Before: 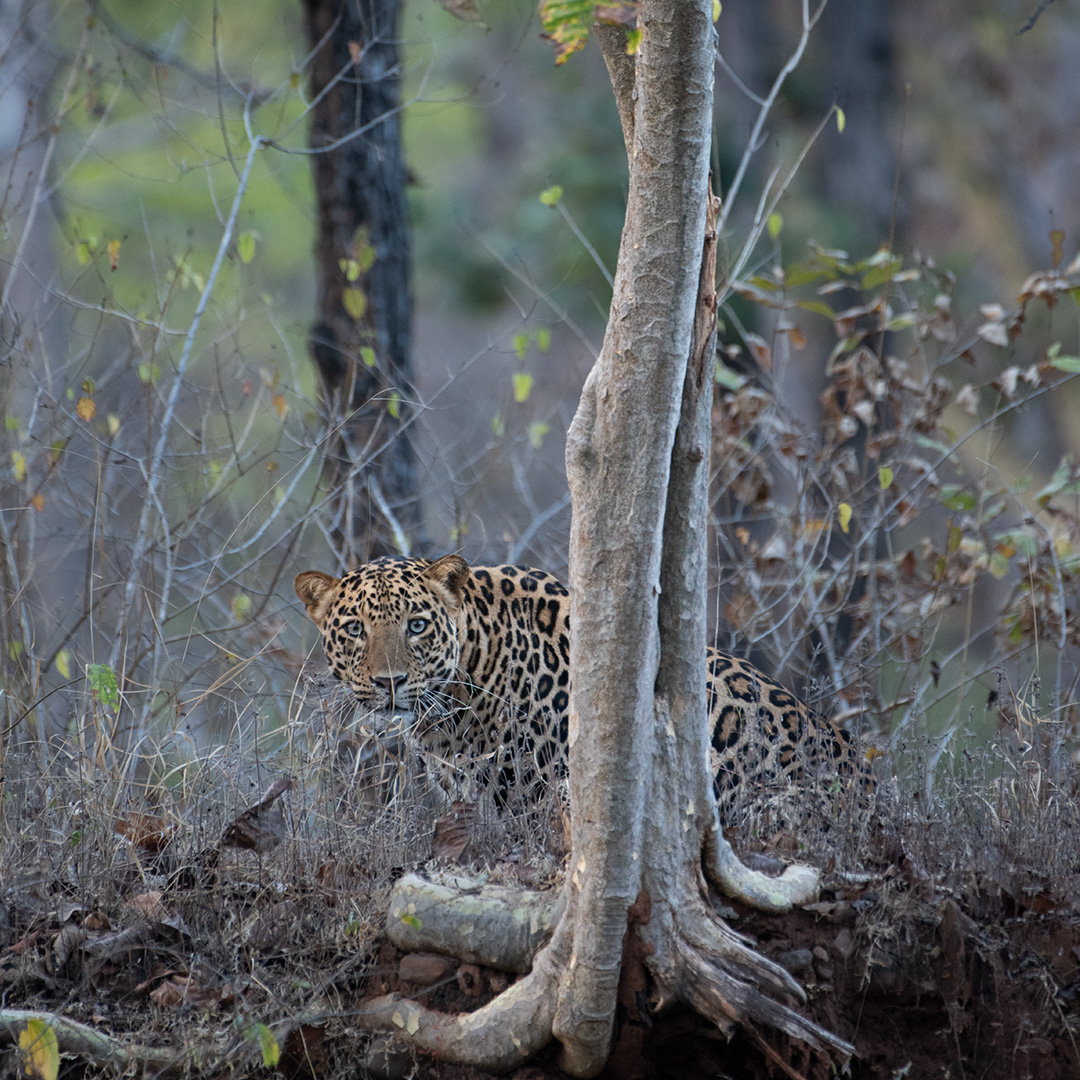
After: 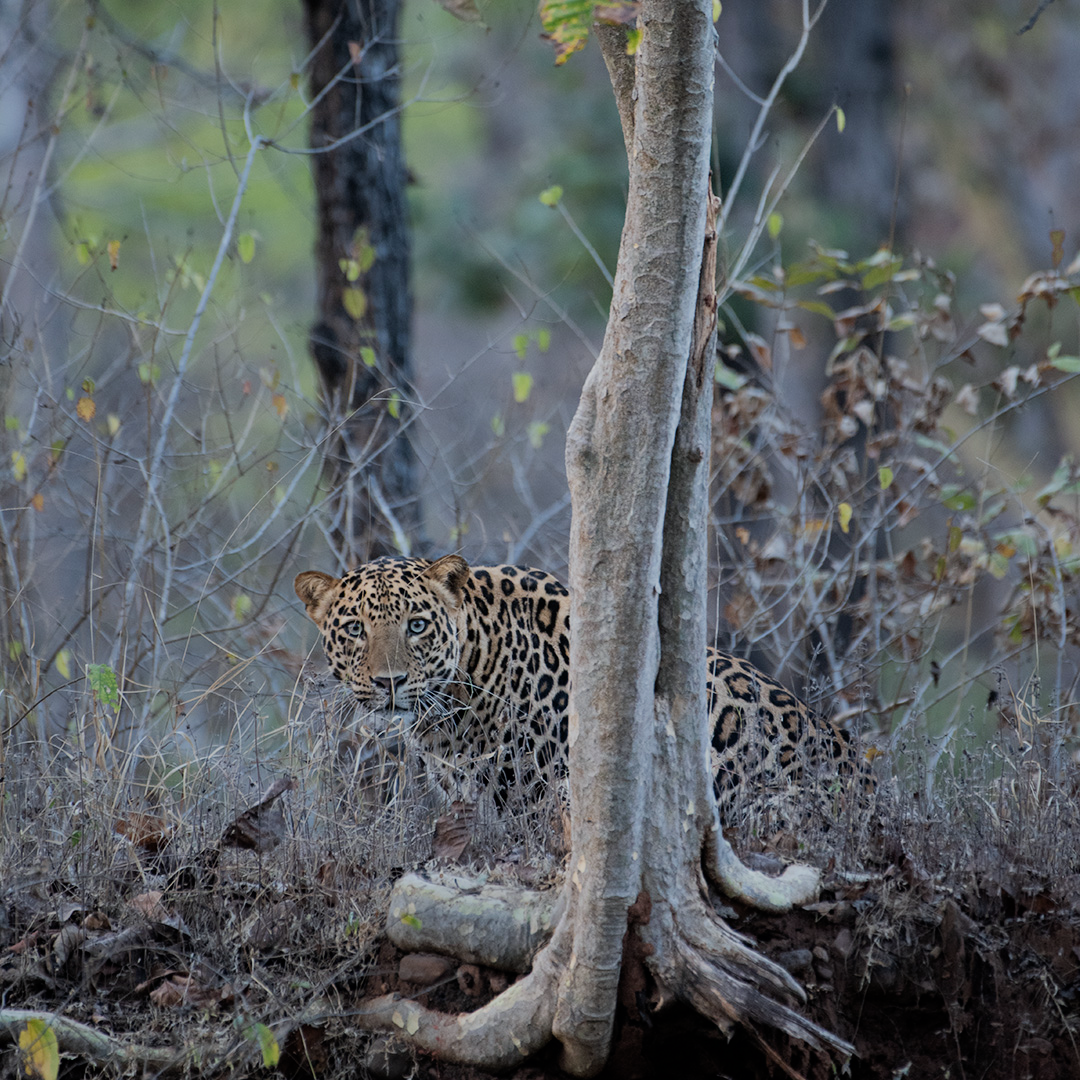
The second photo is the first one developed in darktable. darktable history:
white balance: red 0.982, blue 1.018
filmic rgb: black relative exposure -16 EV, white relative exposure 6.12 EV, hardness 5.22
